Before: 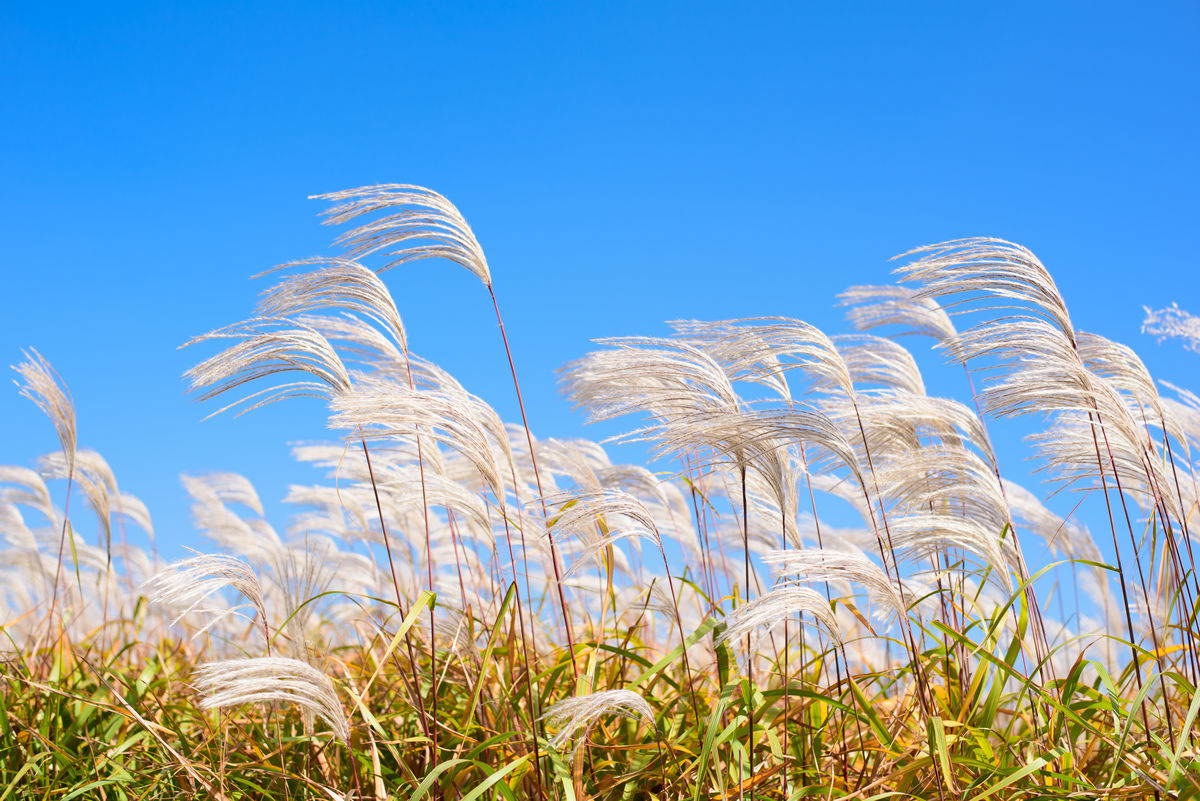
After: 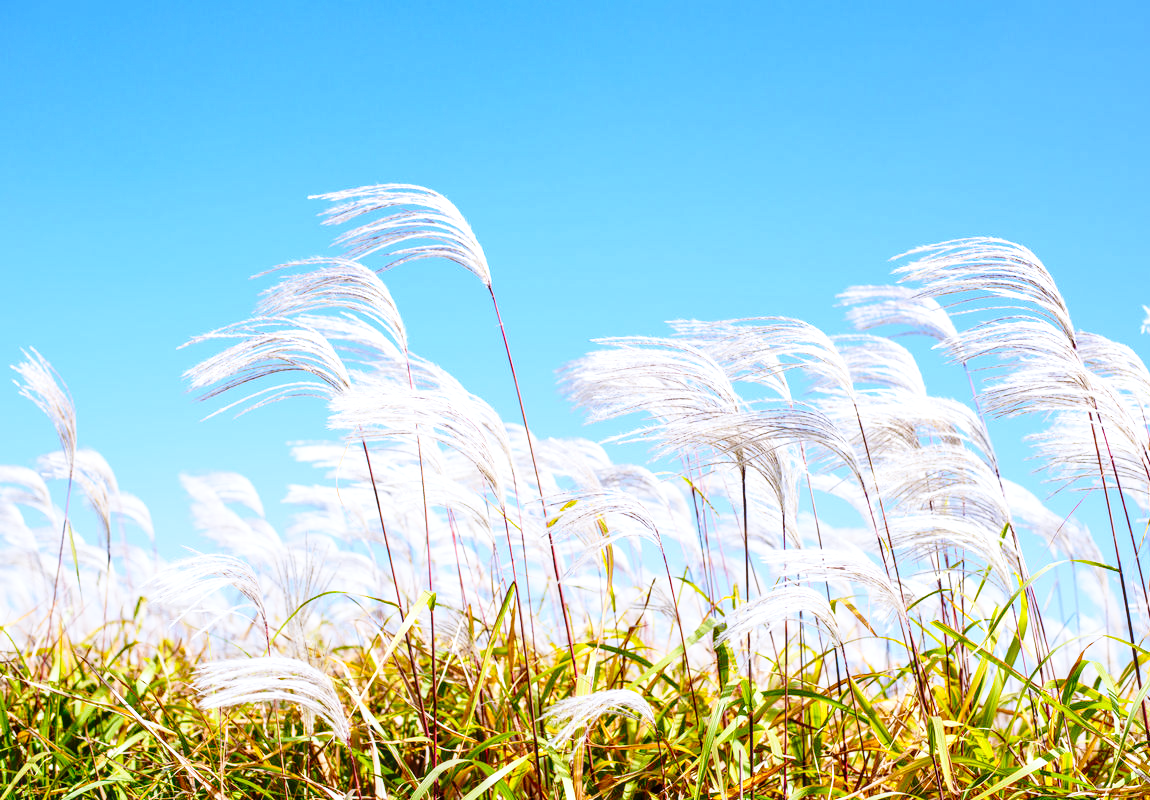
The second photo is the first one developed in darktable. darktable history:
crop: right 4.126%, bottom 0.031%
base curve: curves: ch0 [(0, 0) (0.04, 0.03) (0.133, 0.232) (0.448, 0.748) (0.843, 0.968) (1, 1)], preserve colors none
local contrast: detail 130%
white balance: red 0.948, green 1.02, blue 1.176
